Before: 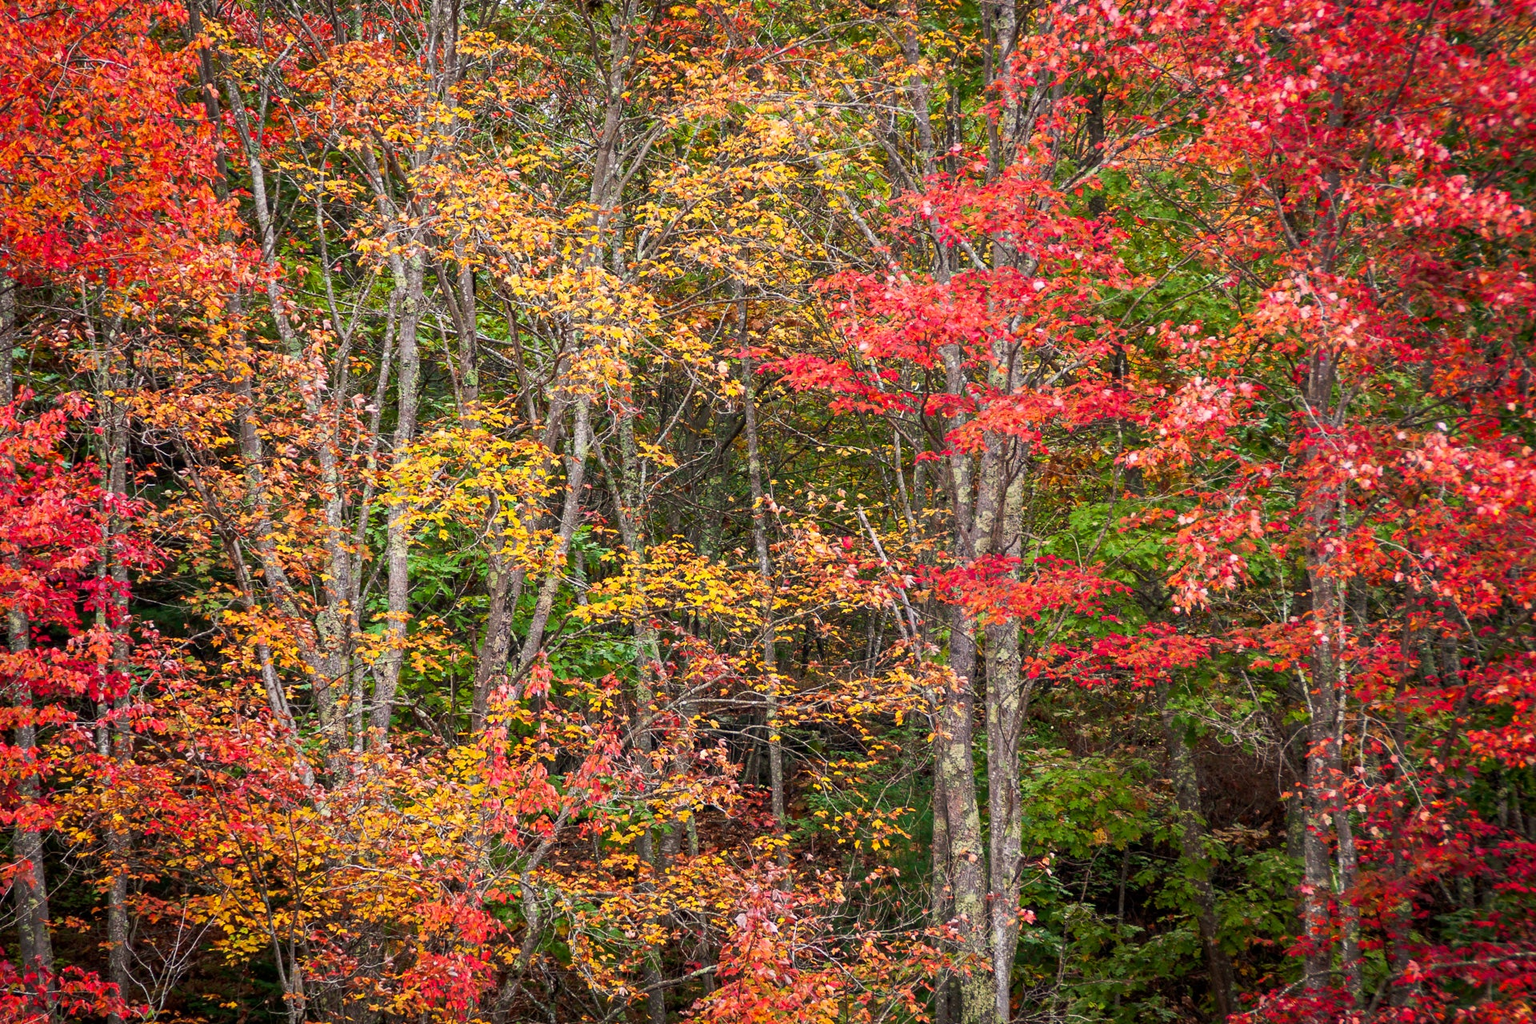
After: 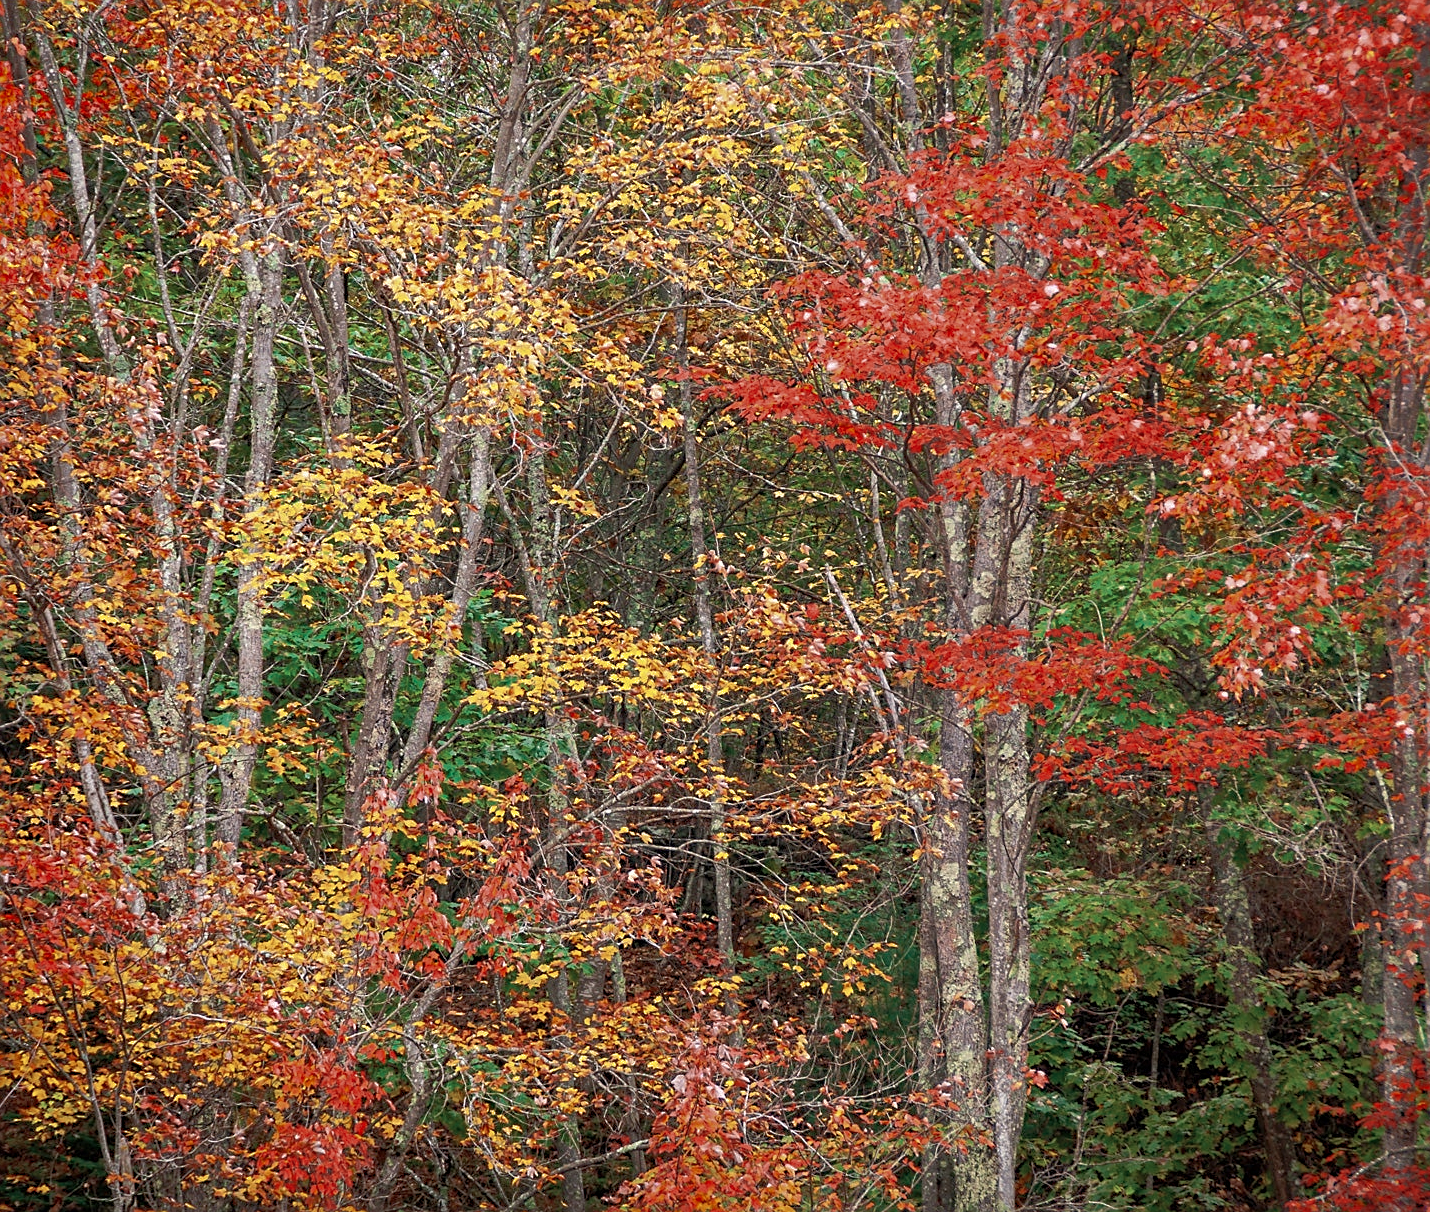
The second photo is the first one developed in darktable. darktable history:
shadows and highlights: on, module defaults
crop and rotate: left 12.917%, top 5.258%, right 12.561%
color zones: curves: ch0 [(0, 0.5) (0.125, 0.4) (0.25, 0.5) (0.375, 0.4) (0.5, 0.4) (0.625, 0.6) (0.75, 0.6) (0.875, 0.5)]; ch1 [(0, 0.35) (0.125, 0.45) (0.25, 0.35) (0.375, 0.35) (0.5, 0.35) (0.625, 0.35) (0.75, 0.45) (0.875, 0.35)]; ch2 [(0, 0.6) (0.125, 0.5) (0.25, 0.5) (0.375, 0.6) (0.5, 0.6) (0.625, 0.5) (0.75, 0.5) (0.875, 0.5)]
sharpen: on, module defaults
